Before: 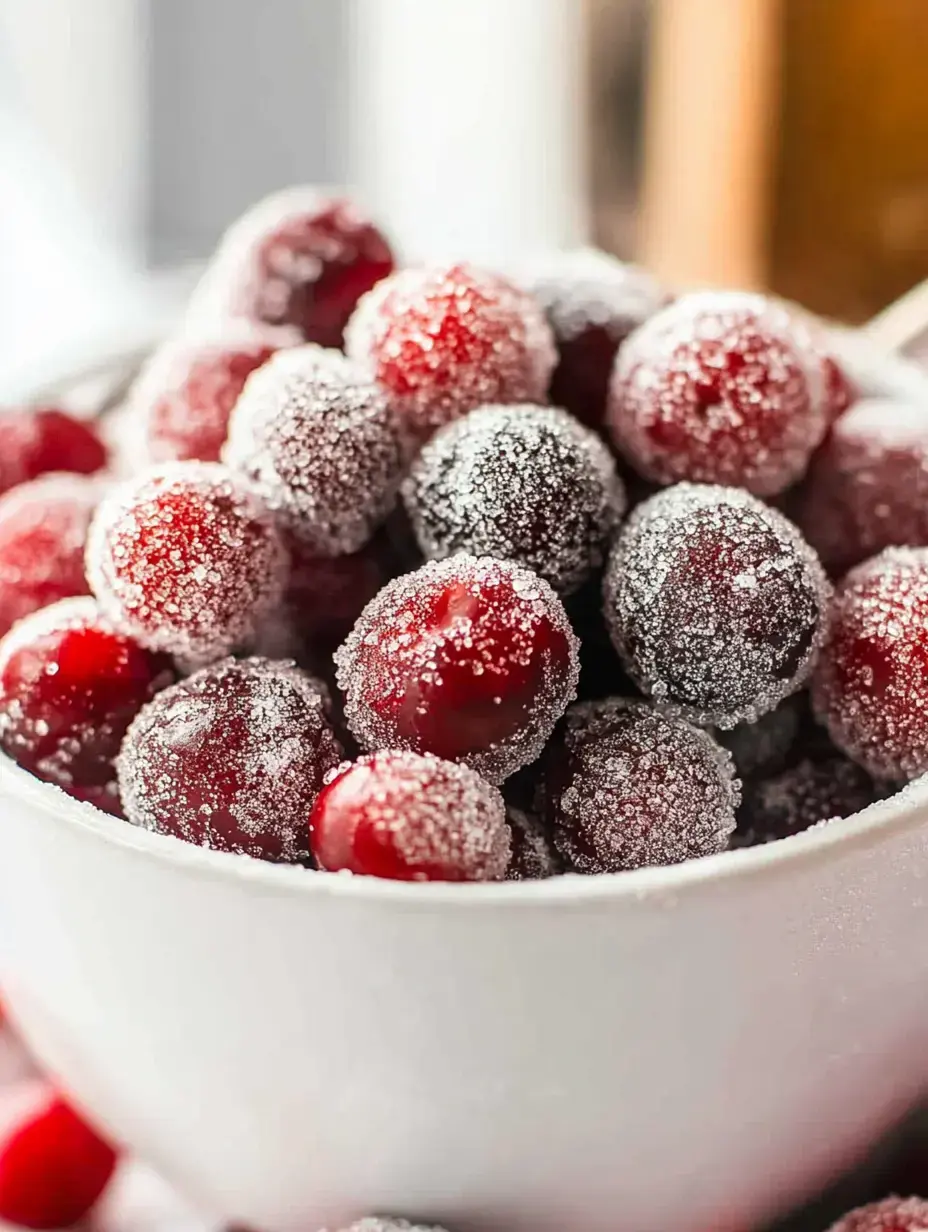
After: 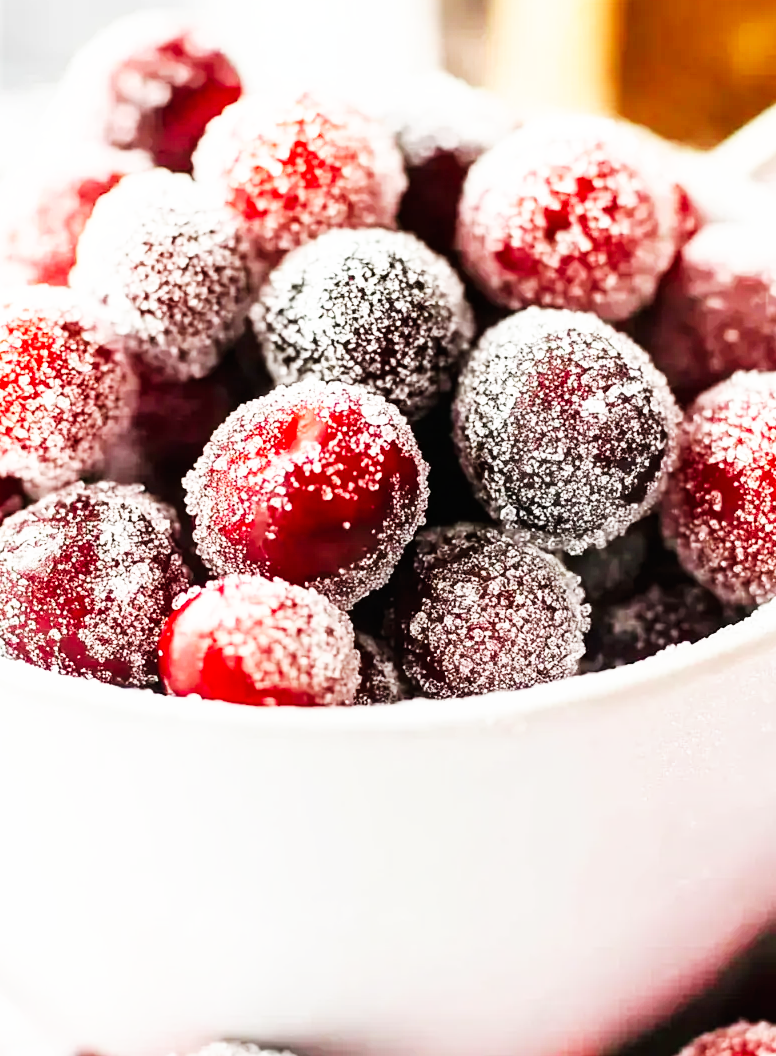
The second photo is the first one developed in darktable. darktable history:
base curve: curves: ch0 [(0, 0) (0.007, 0.004) (0.027, 0.03) (0.046, 0.07) (0.207, 0.54) (0.442, 0.872) (0.673, 0.972) (1, 1)], preserve colors none
crop: left 16.315%, top 14.246%
